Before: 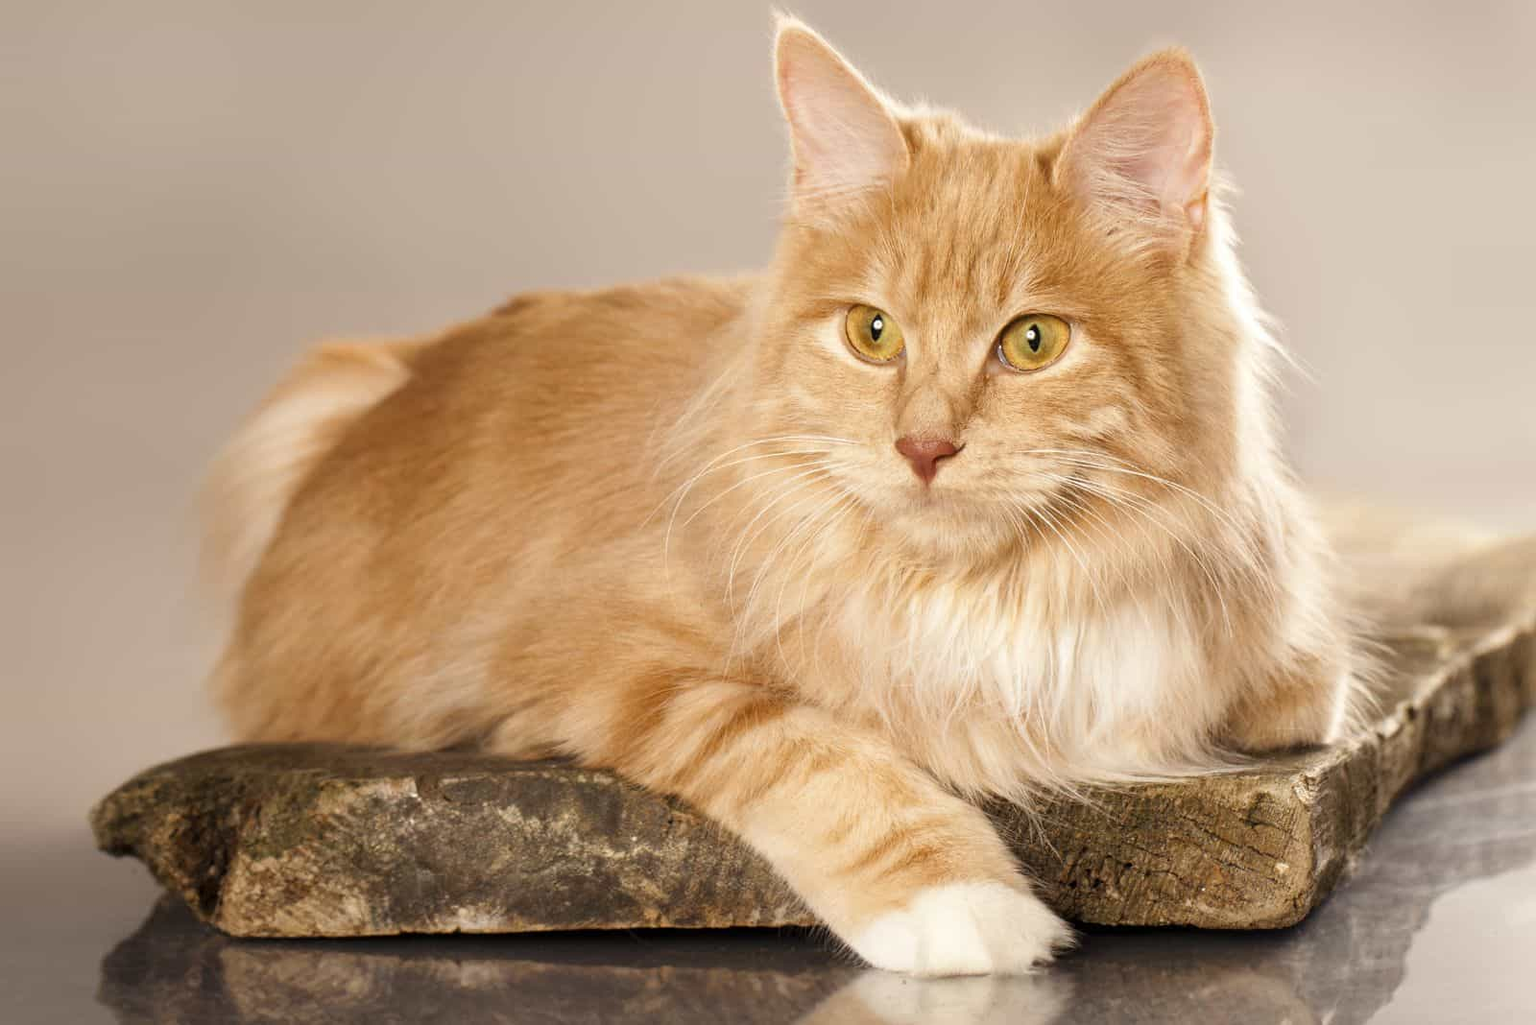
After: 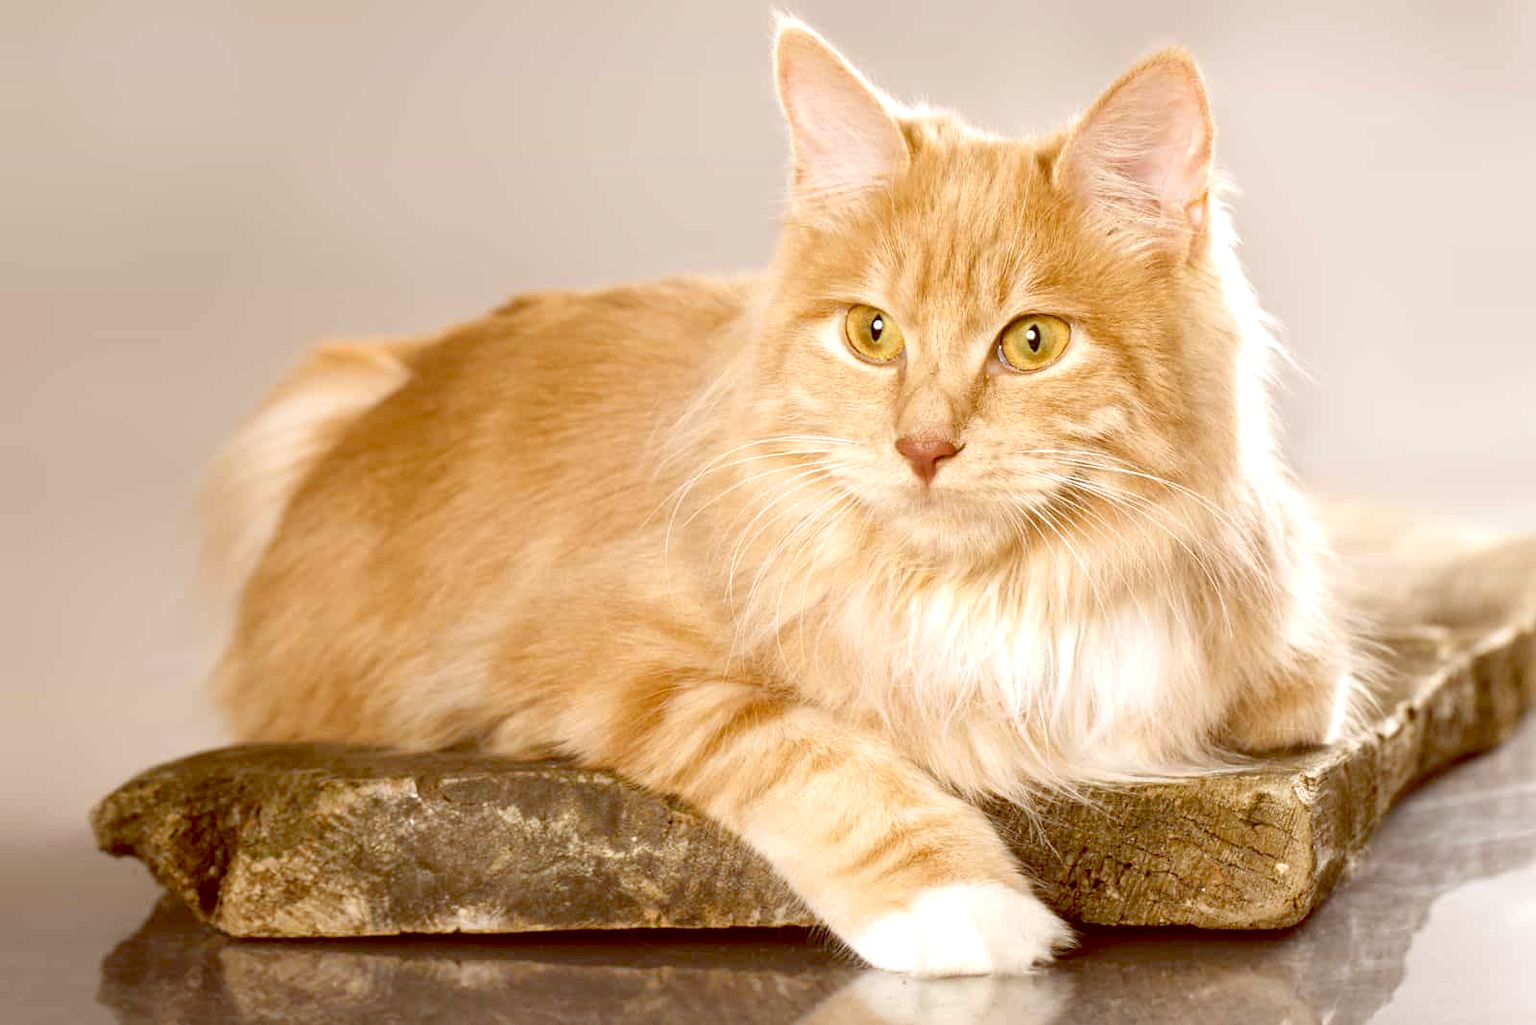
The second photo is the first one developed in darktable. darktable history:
color balance: lift [1, 1.011, 0.999, 0.989], gamma [1.109, 1.045, 1.039, 0.955], gain [0.917, 0.936, 0.952, 1.064], contrast 2.32%, contrast fulcrum 19%, output saturation 101%
exposure: black level correction 0.003, exposure 0.383 EV, compensate highlight preservation false
